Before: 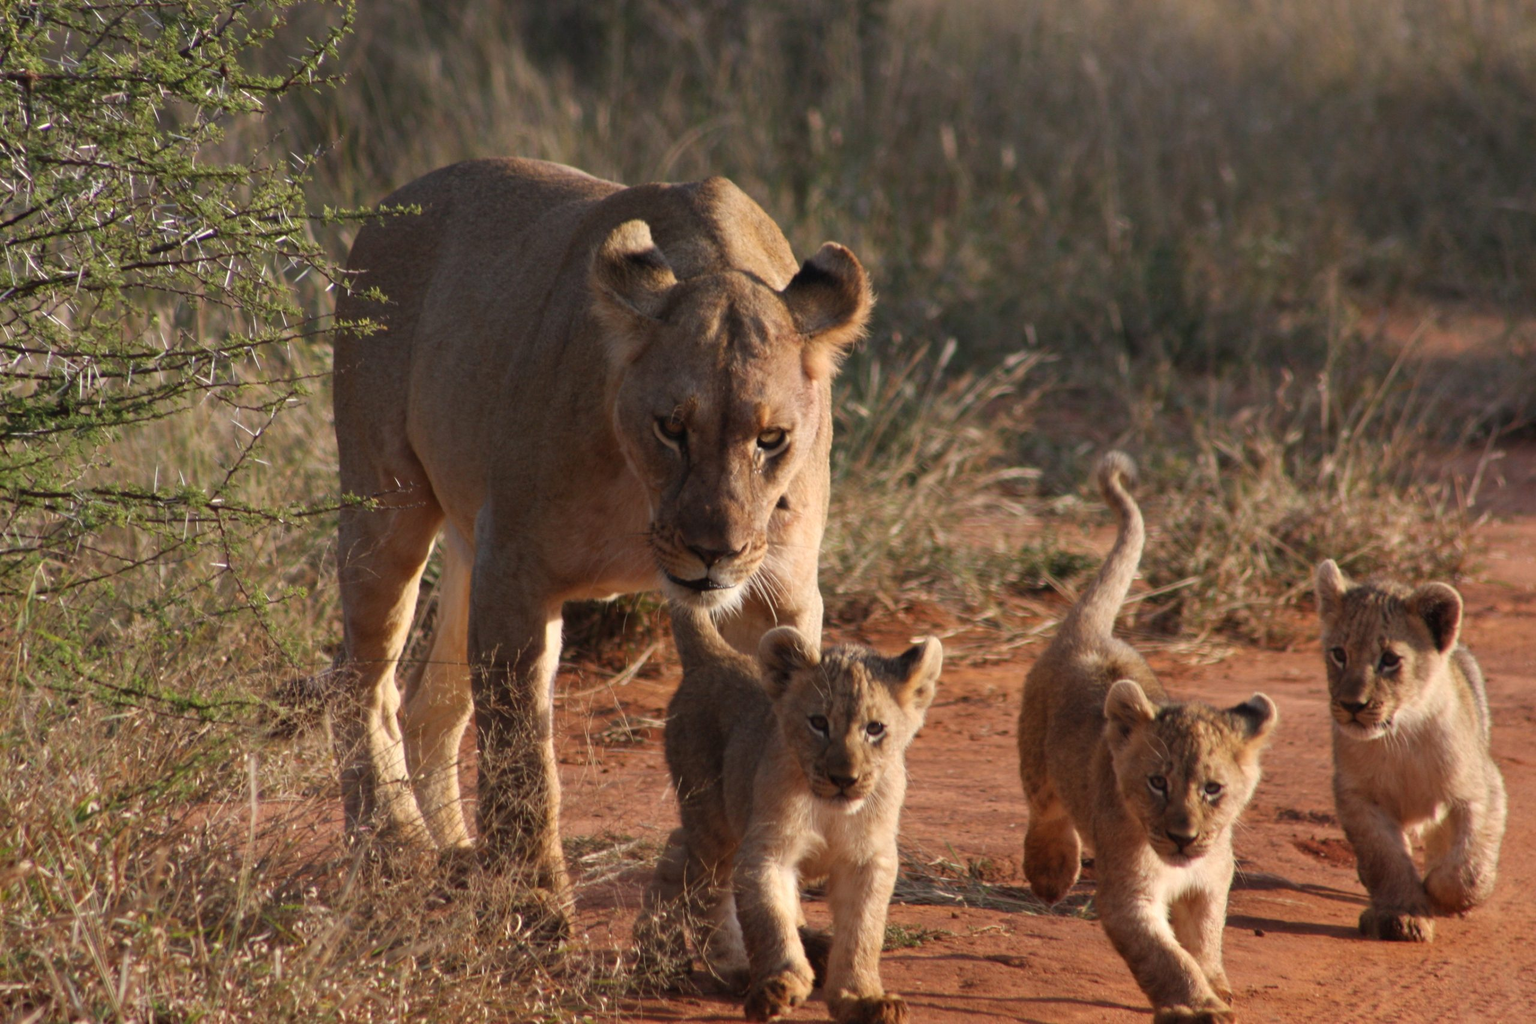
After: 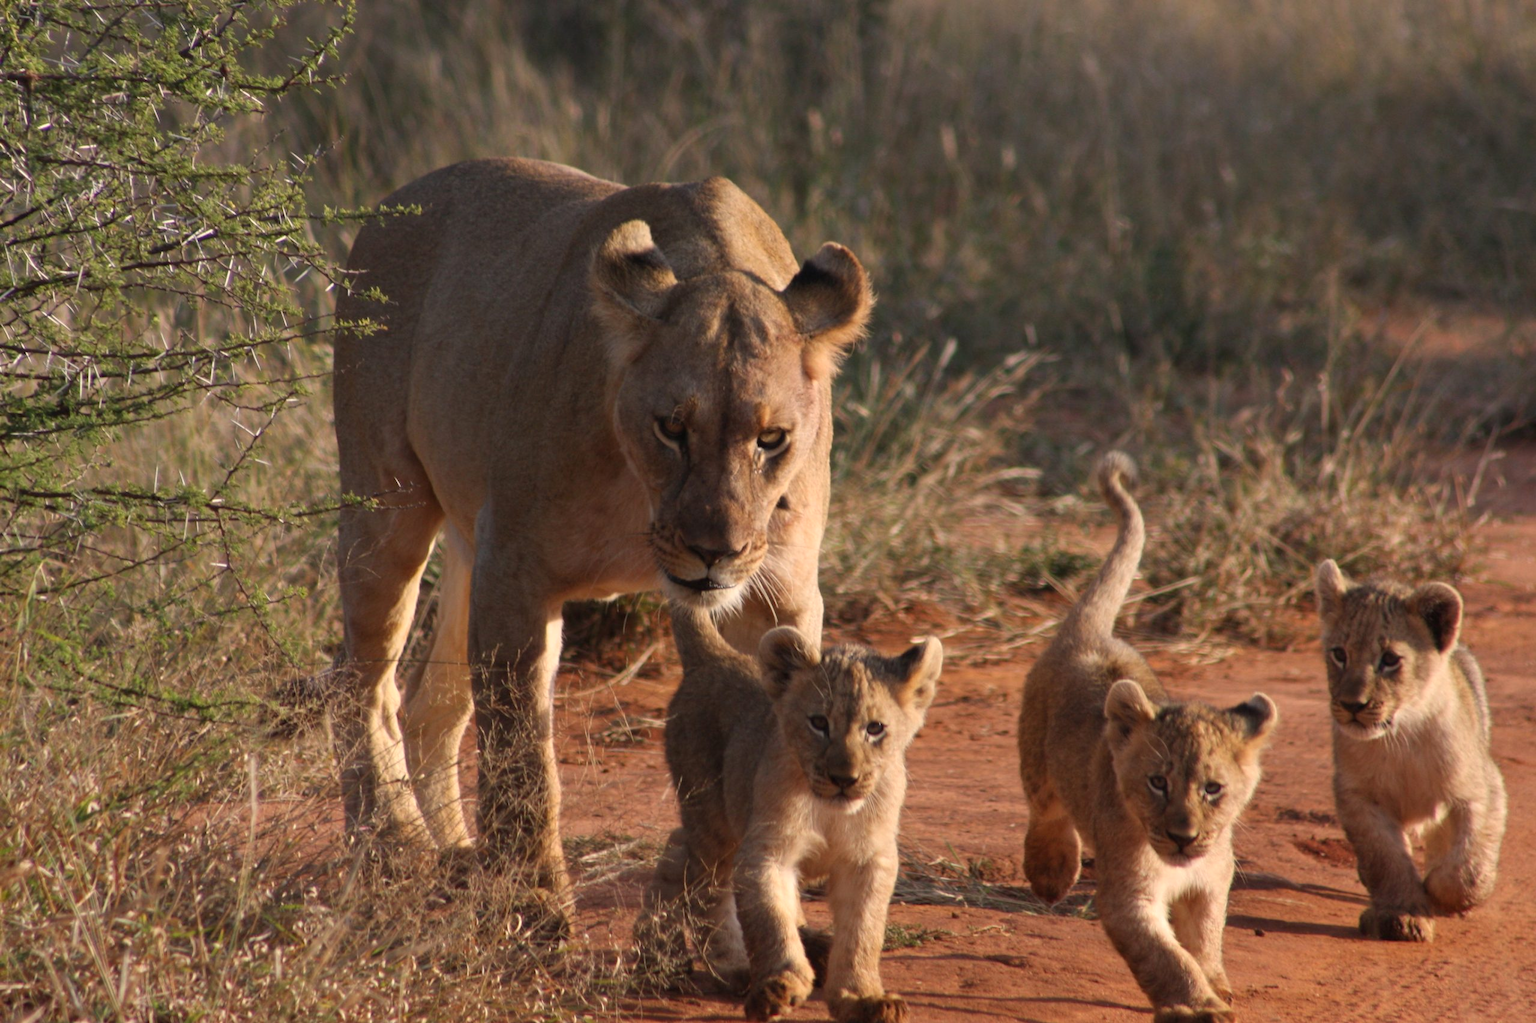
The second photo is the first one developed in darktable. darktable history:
color balance rgb: highlights gain › chroma 1.565%, highlights gain › hue 55.93°, perceptual saturation grading › global saturation 0.506%
